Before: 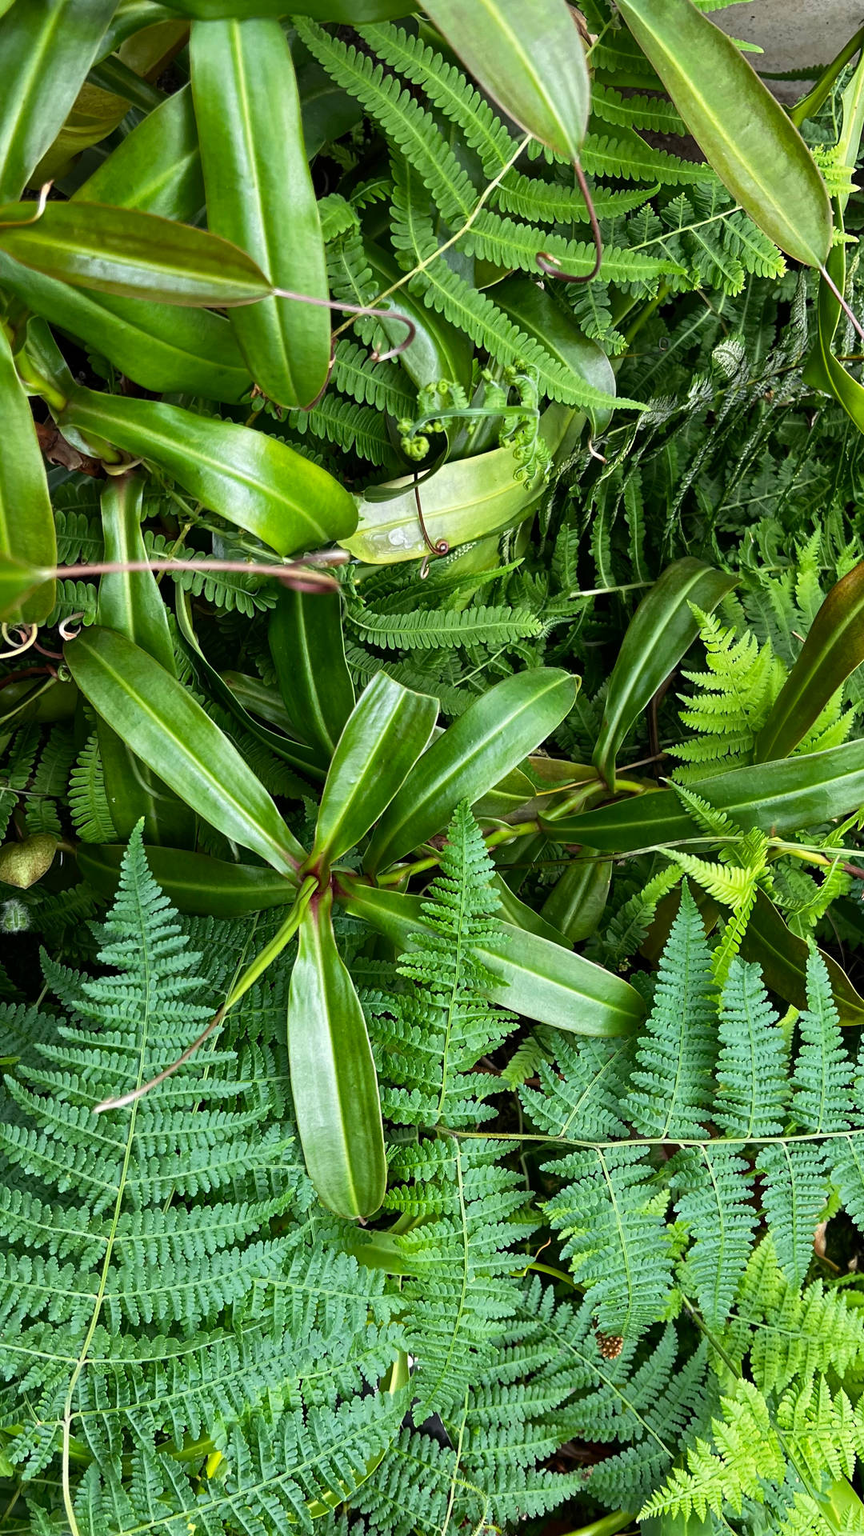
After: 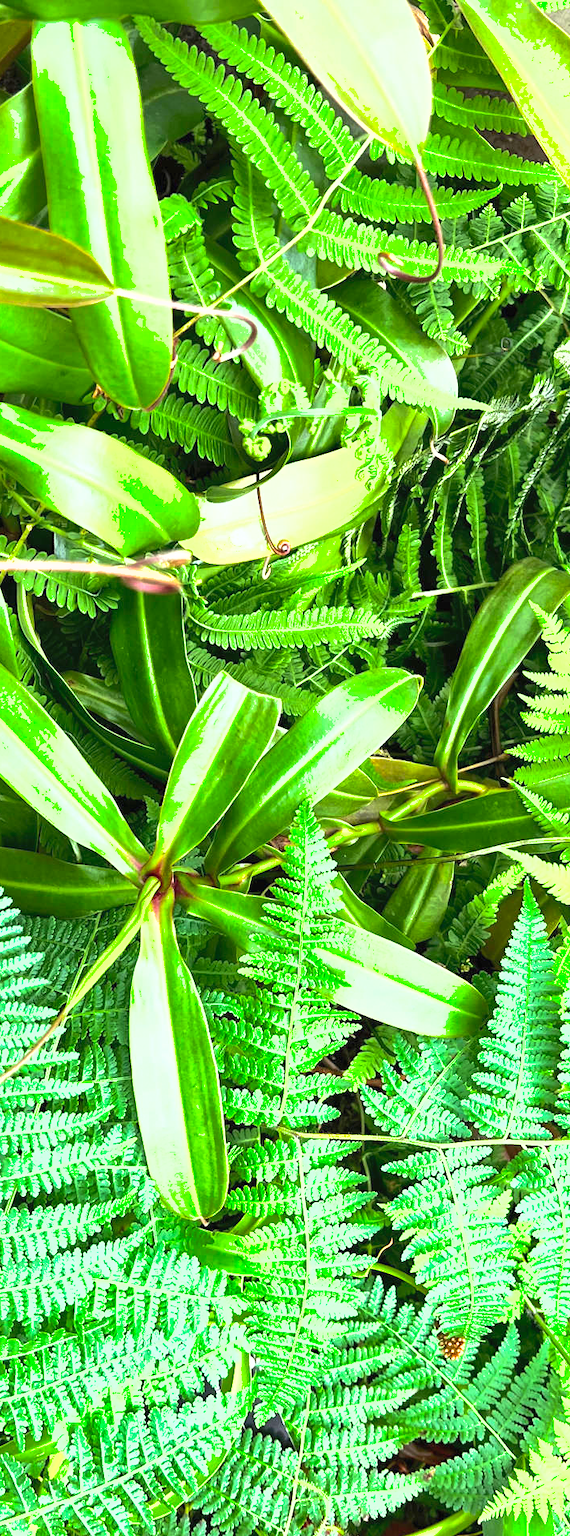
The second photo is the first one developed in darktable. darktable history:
shadows and highlights: on, module defaults
exposure: black level correction 0, exposure 1.1 EV, compensate exposure bias true, compensate highlight preservation false
tone equalizer: -8 EV -0.417 EV, -7 EV -0.389 EV, -6 EV -0.333 EV, -5 EV -0.222 EV, -3 EV 0.222 EV, -2 EV 0.333 EV, -1 EV 0.389 EV, +0 EV 0.417 EV, edges refinement/feathering 500, mask exposure compensation -1.57 EV, preserve details no
contrast brightness saturation: contrast 0.2, brightness 0.16, saturation 0.22
crop and rotate: left 18.442%, right 15.508%
